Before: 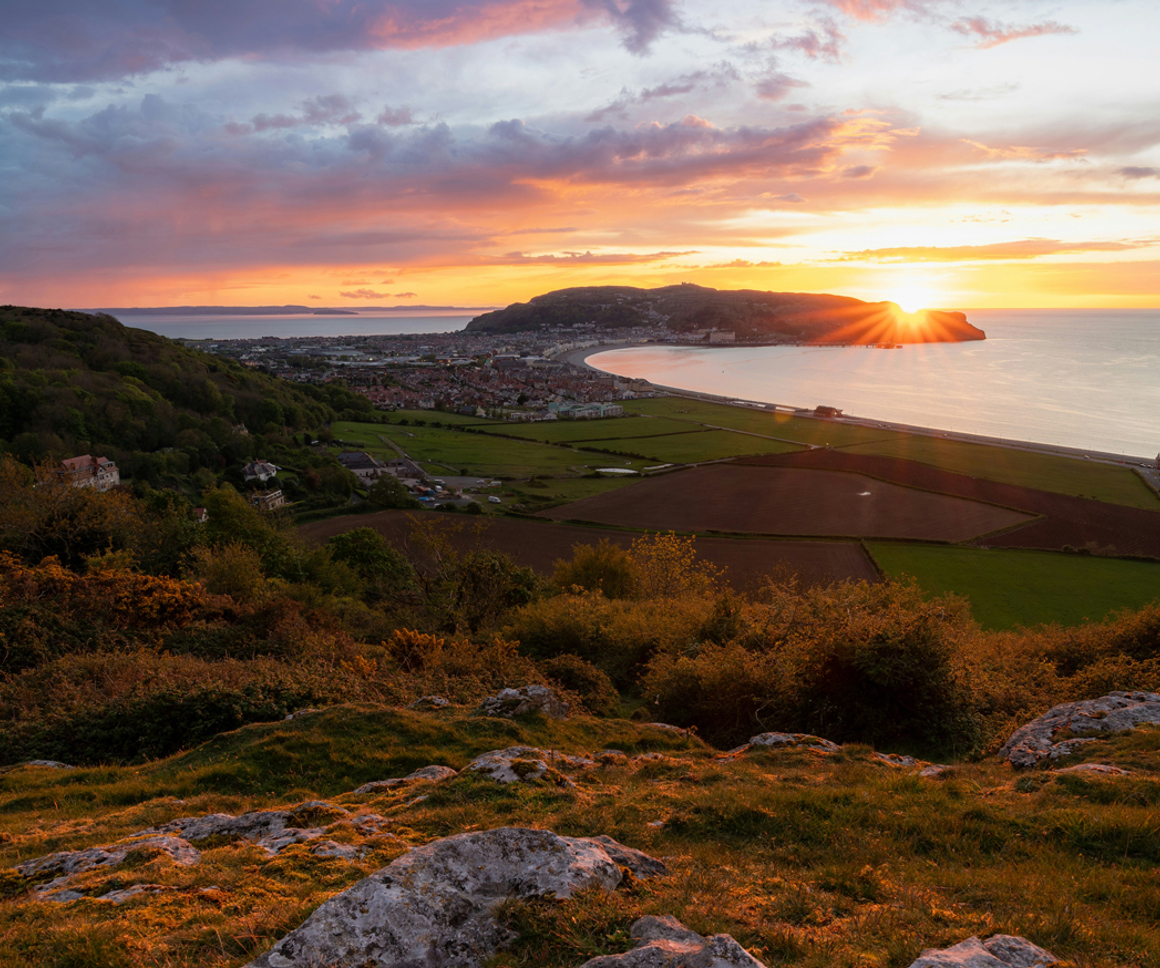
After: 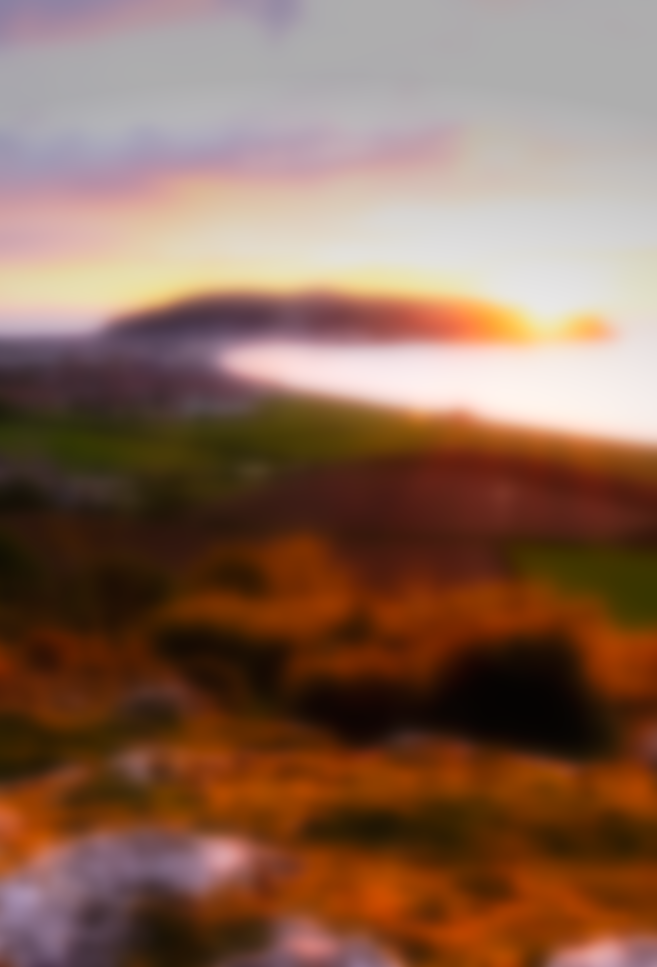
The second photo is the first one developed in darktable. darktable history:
lowpass: on, module defaults
vignetting: fall-off start 97.52%, fall-off radius 100%, brightness -0.574, saturation 0, center (-0.027, 0.404), width/height ratio 1.368, unbound false
white balance: red 1.05, blue 1.072
crop: left 31.458%, top 0%, right 11.876%
sharpen: amount 0.2
base curve: curves: ch0 [(0, 0) (0.007, 0.004) (0.027, 0.03) (0.046, 0.07) (0.207, 0.54) (0.442, 0.872) (0.673, 0.972) (1, 1)], preserve colors none
